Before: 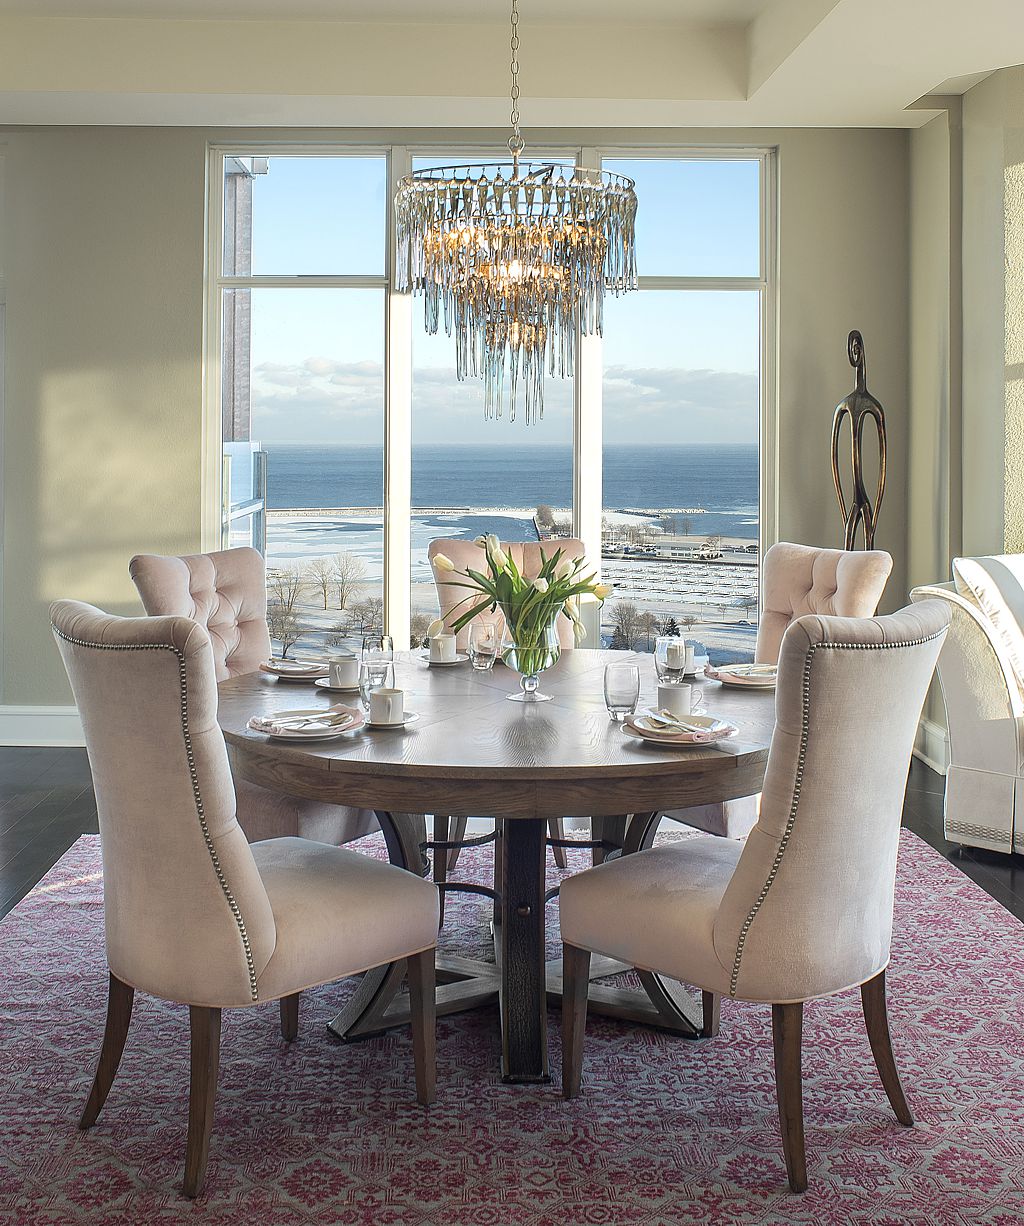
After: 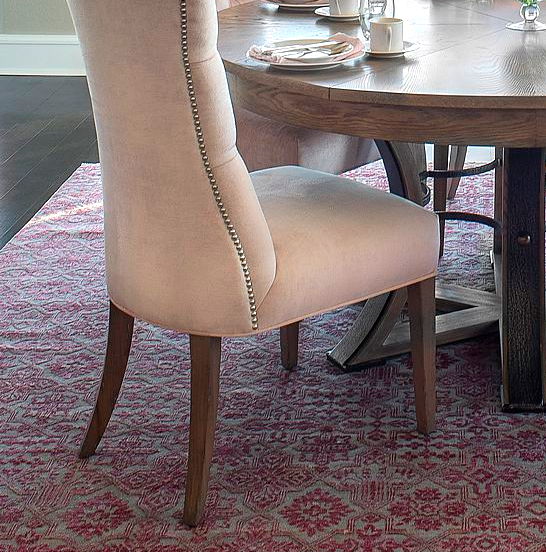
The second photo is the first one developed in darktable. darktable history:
color zones: curves: ch1 [(0, 0.525) (0.143, 0.556) (0.286, 0.52) (0.429, 0.5) (0.571, 0.5) (0.714, 0.5) (0.857, 0.503) (1, 0.525)]
crop and rotate: top 54.778%, right 46.61%, bottom 0.159%
exposure: exposure 0.367 EV, compensate highlight preservation false
